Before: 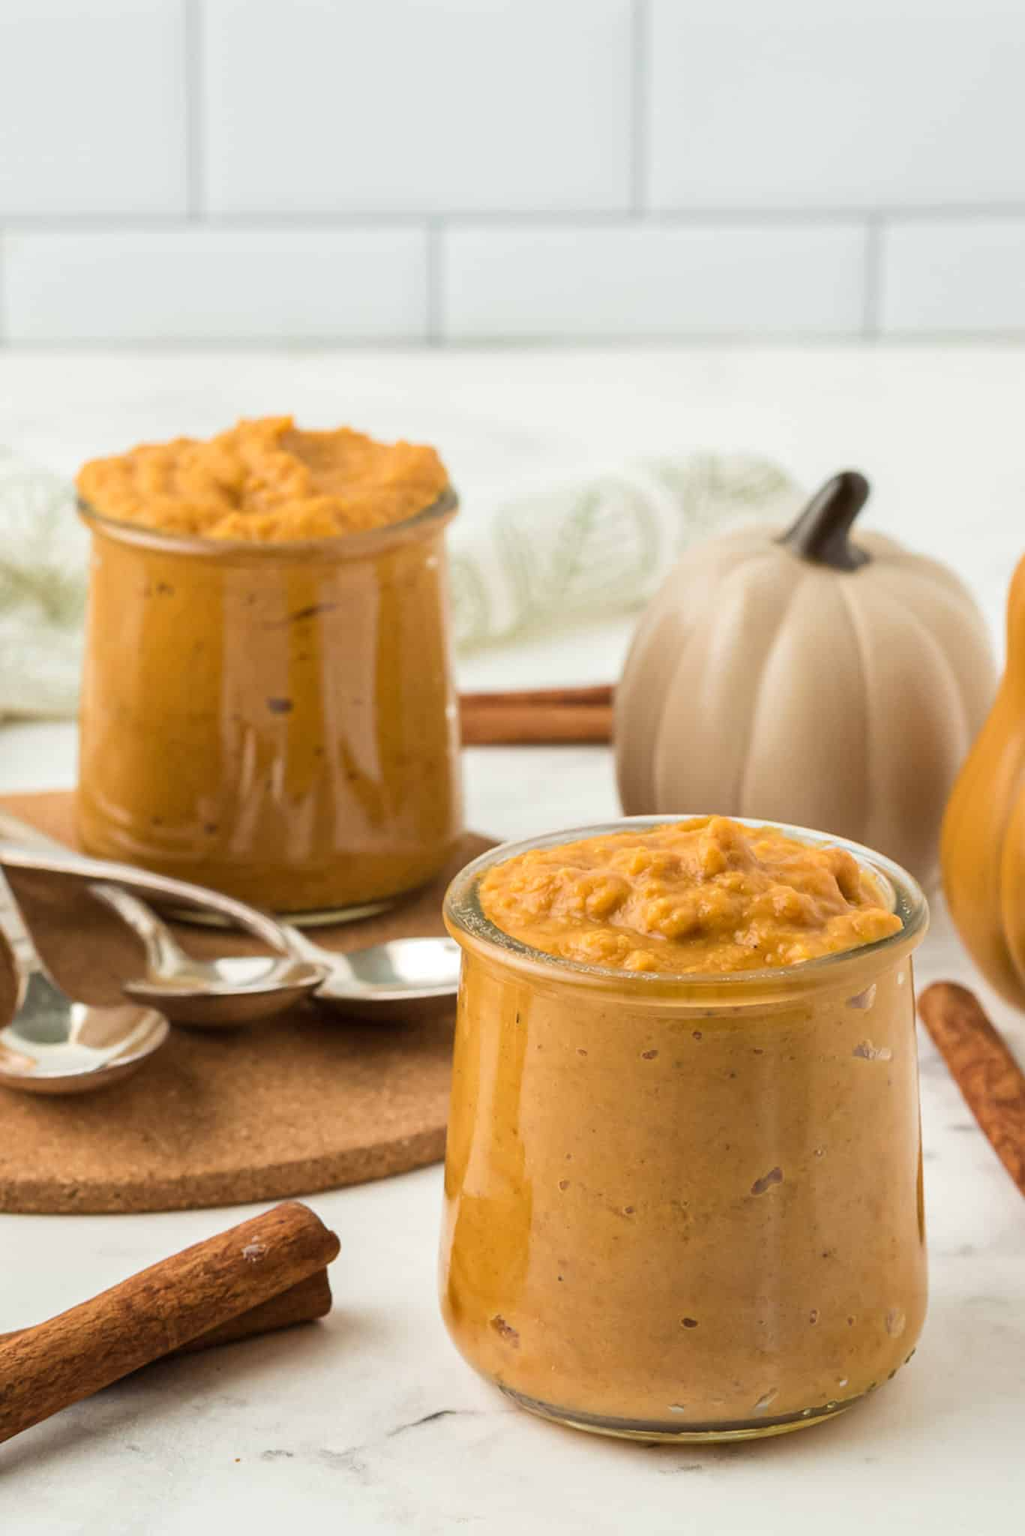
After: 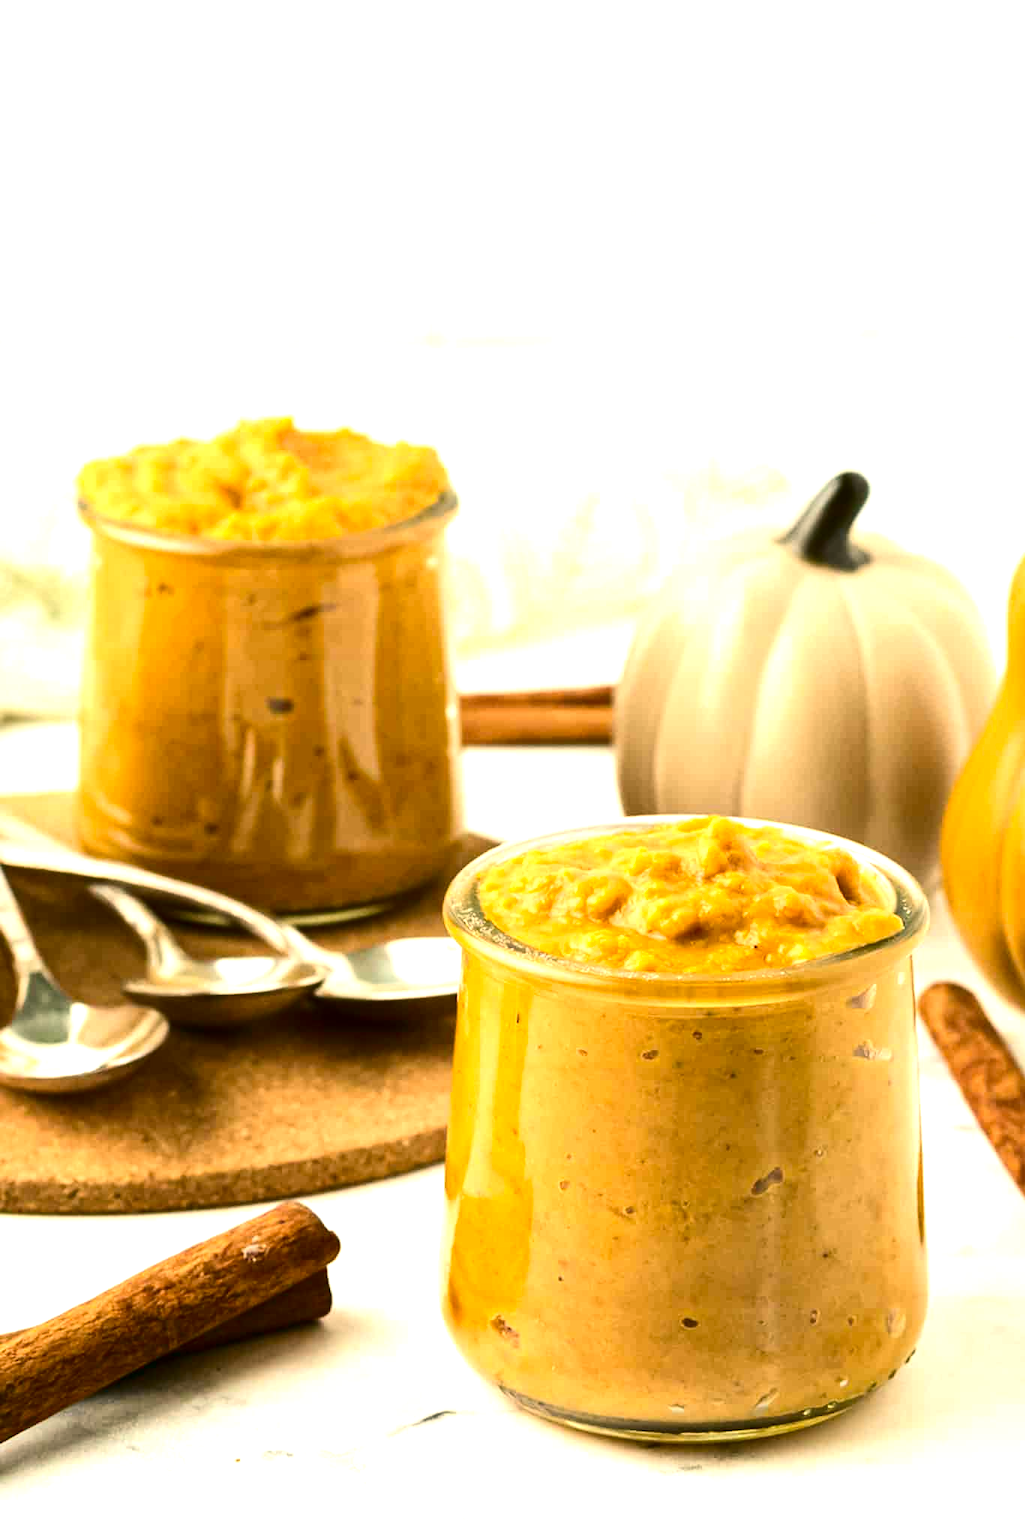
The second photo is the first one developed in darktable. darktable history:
contrast brightness saturation: contrast 0.19, brightness -0.24, saturation 0.11
exposure: exposure 1 EV, compensate highlight preservation false
color correction: highlights a* -0.482, highlights b* 9.48, shadows a* -9.48, shadows b* 0.803
